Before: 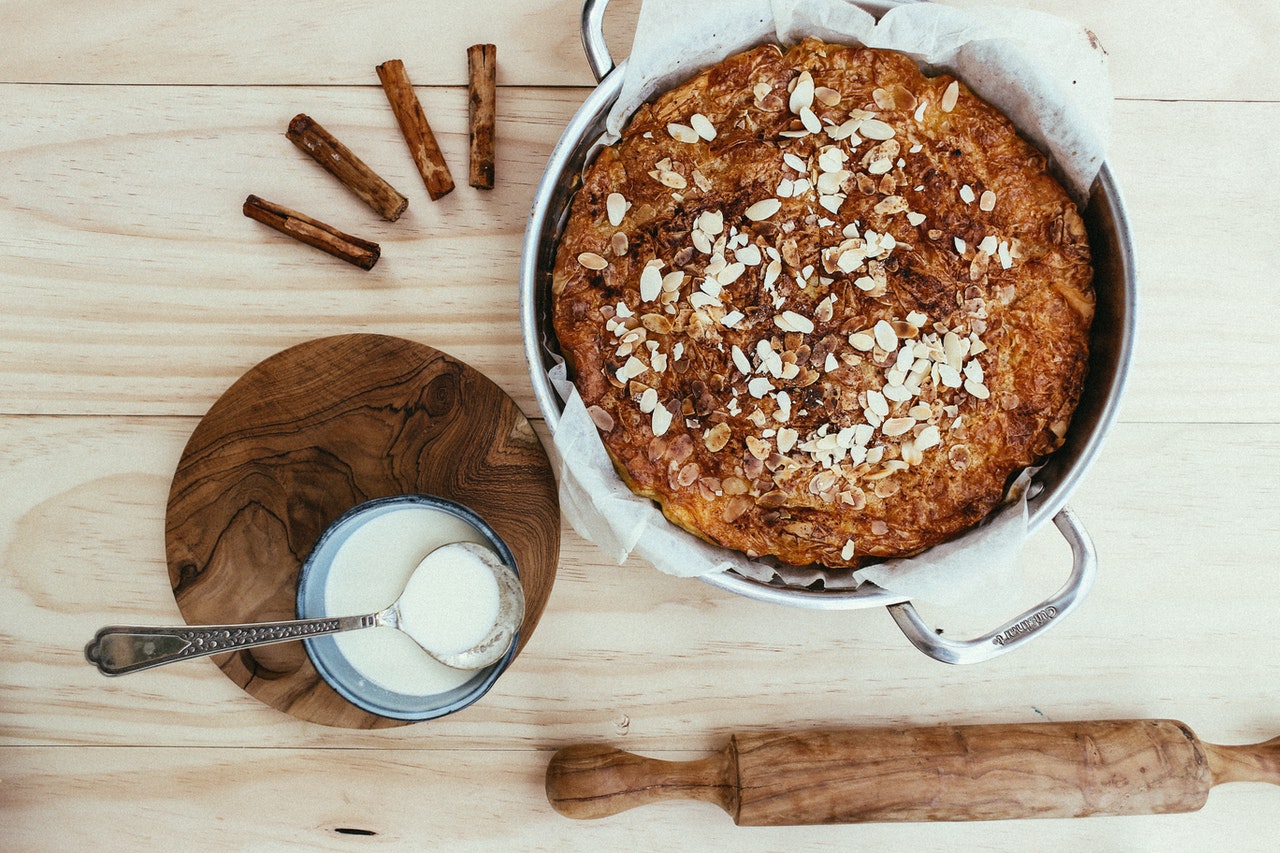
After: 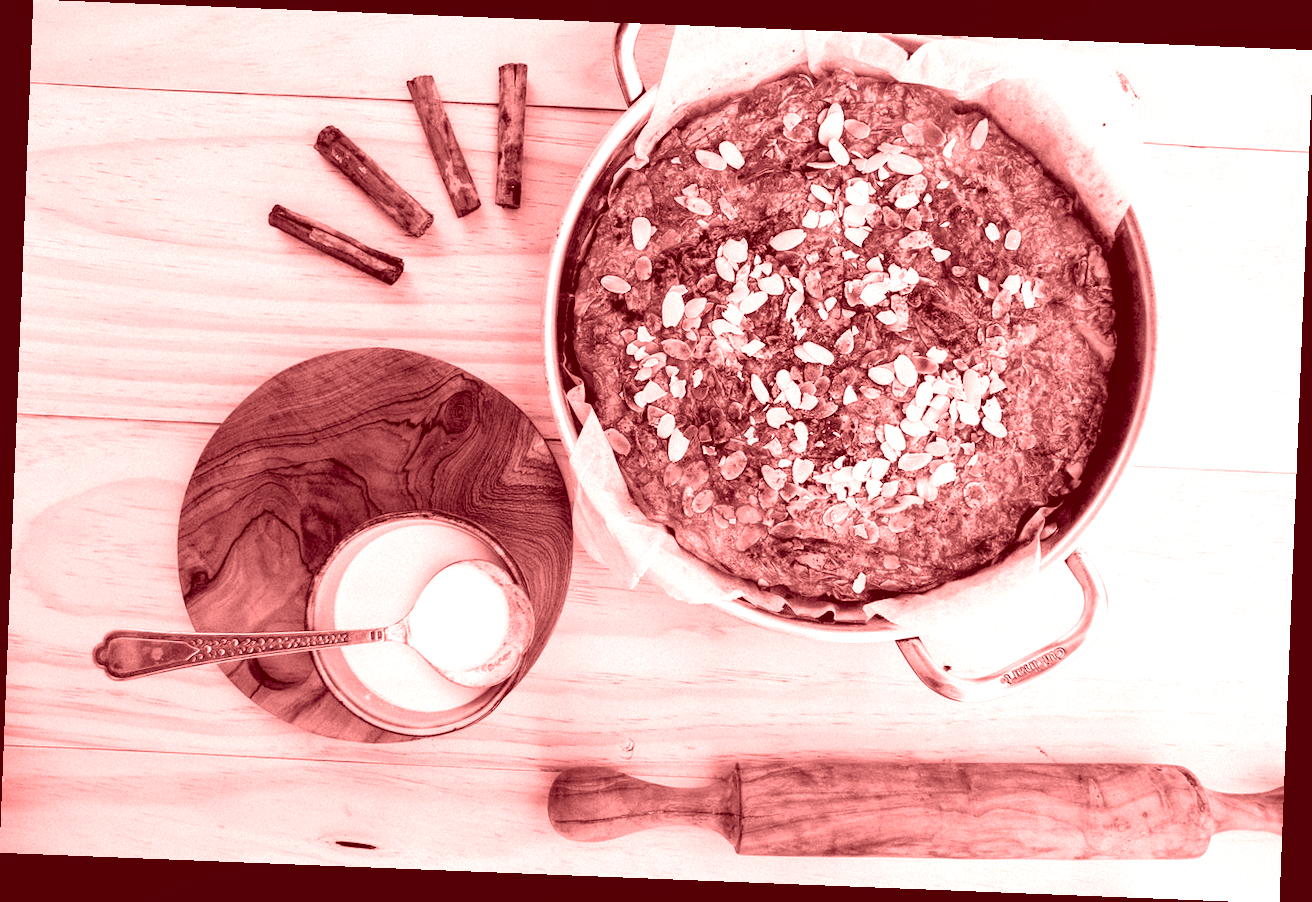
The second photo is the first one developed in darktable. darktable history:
local contrast: highlights 100%, shadows 100%, detail 120%, midtone range 0.2
colorize: saturation 60%, source mix 100%
rgb levels: levels [[0.01, 0.419, 0.839], [0, 0.5, 1], [0, 0.5, 1]]
rotate and perspective: rotation 2.27°, automatic cropping off
